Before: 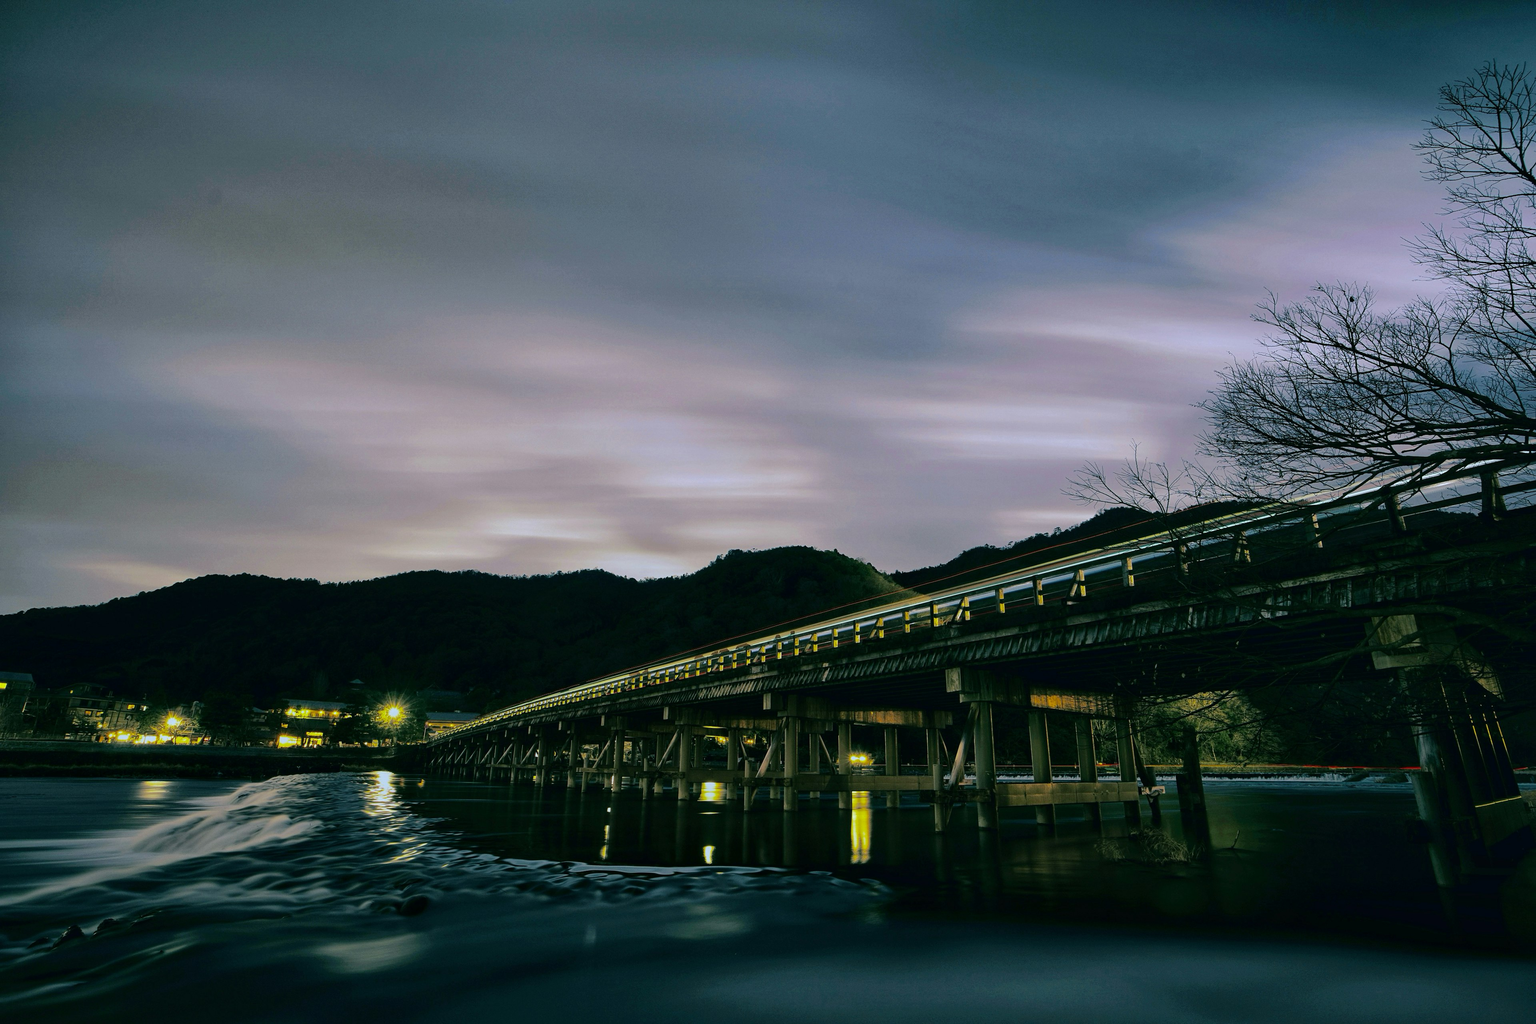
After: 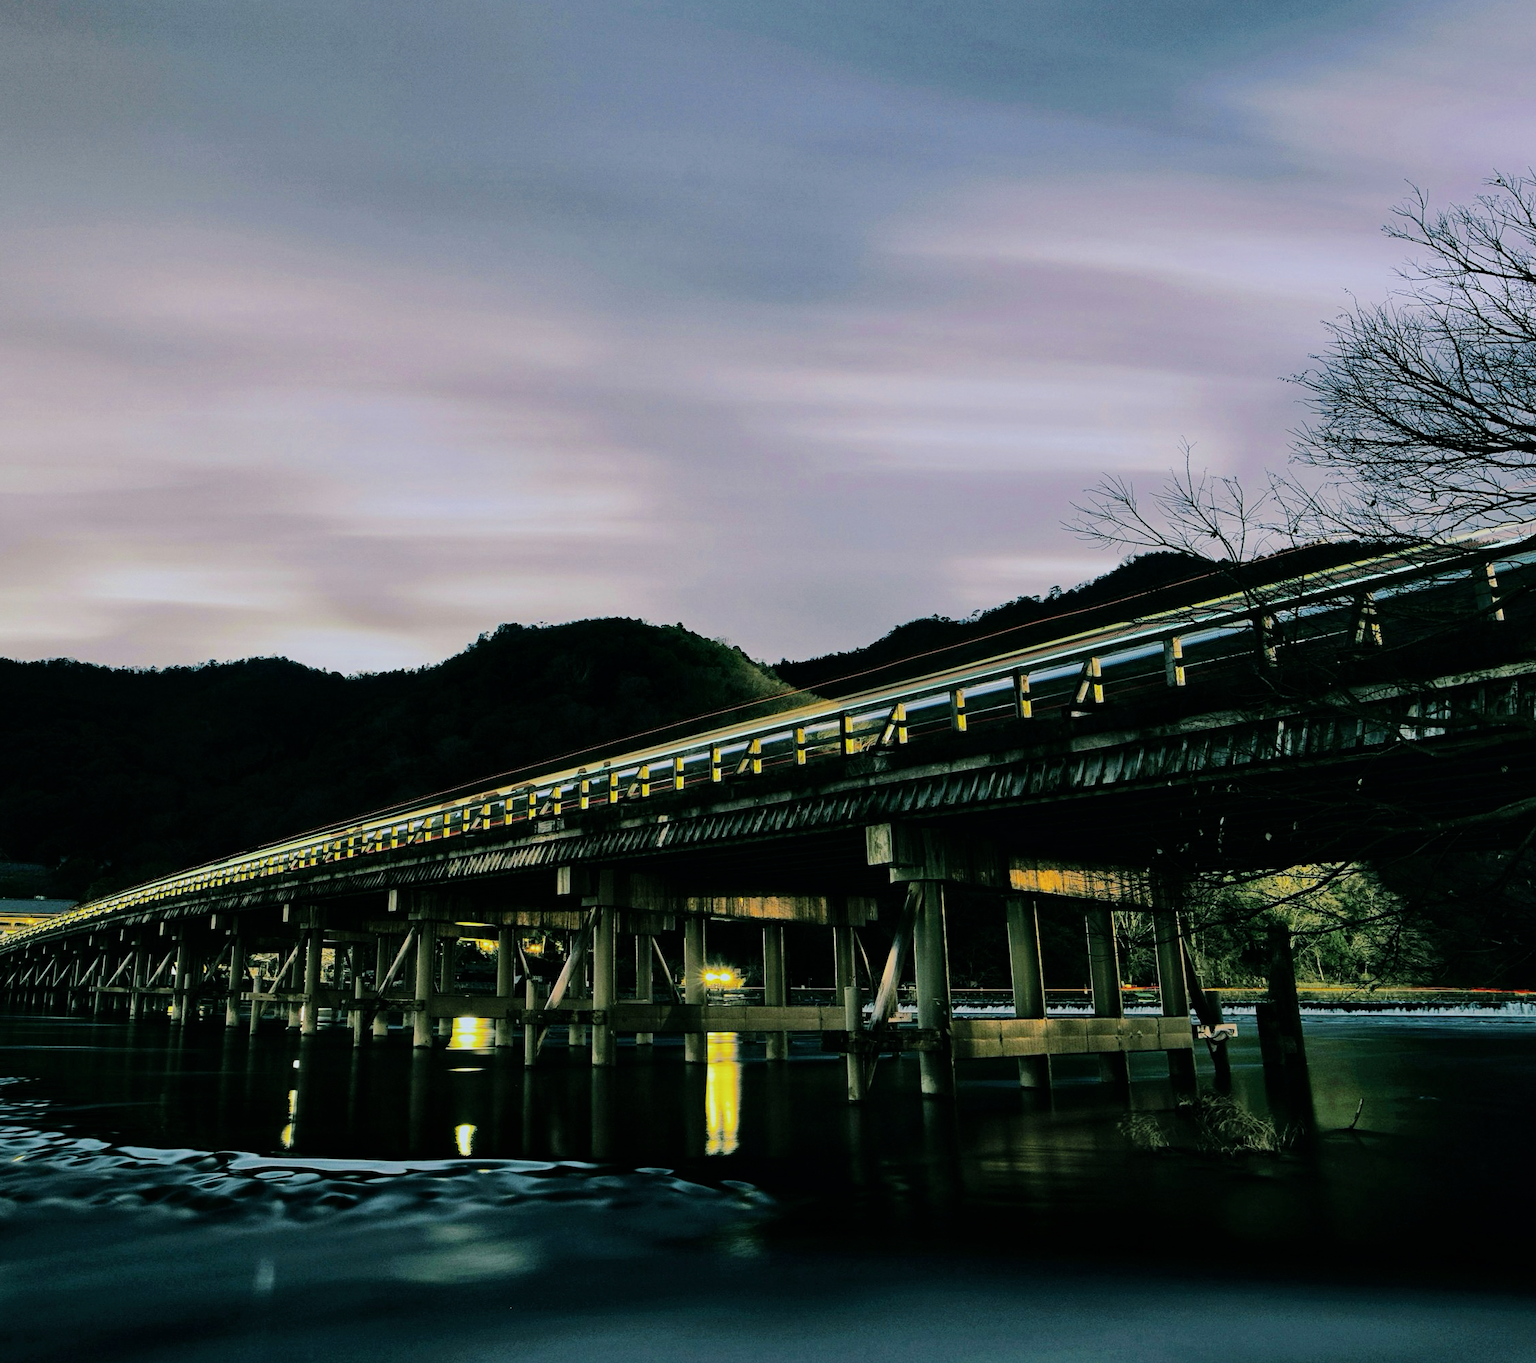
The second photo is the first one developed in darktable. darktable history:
crop and rotate: left 28.256%, top 17.734%, right 12.656%, bottom 3.573%
filmic rgb: black relative exposure -7.65 EV, white relative exposure 4.56 EV, hardness 3.61, contrast 1.05
shadows and highlights: radius 125.46, shadows 30.51, highlights -30.51, low approximation 0.01, soften with gaussian
exposure: exposure 0.6 EV, compensate highlight preservation false
